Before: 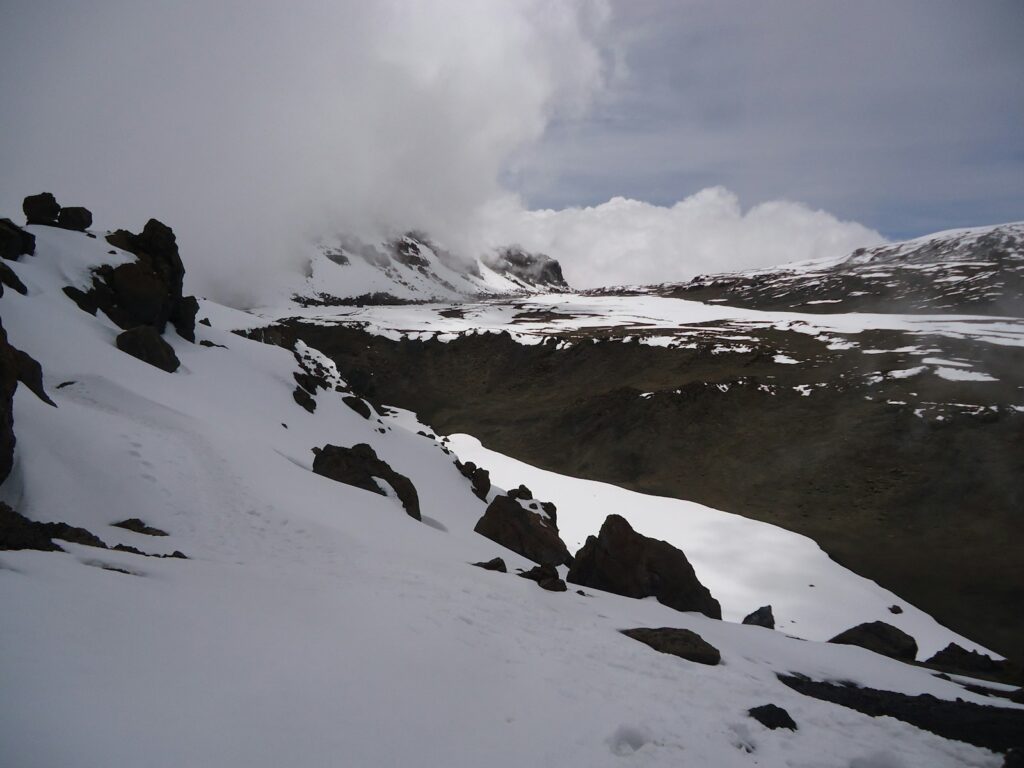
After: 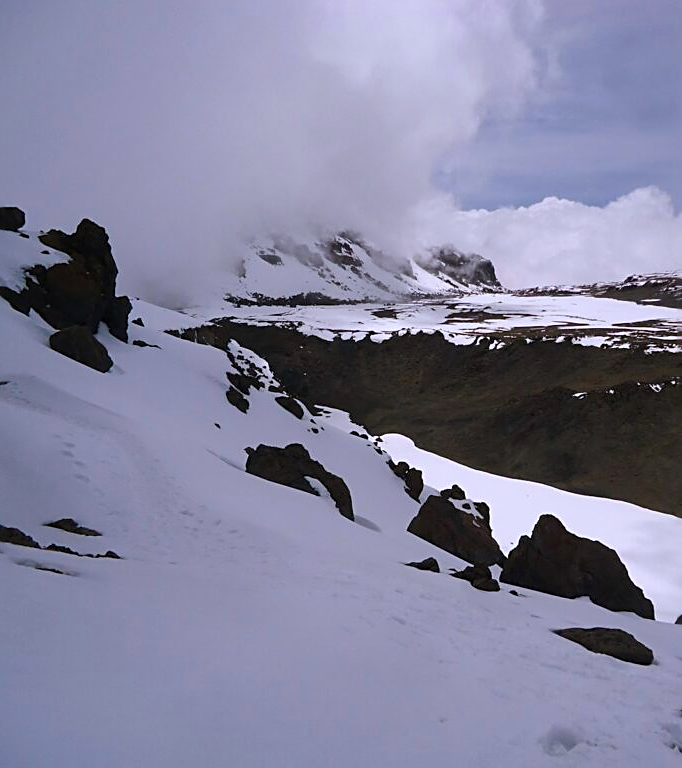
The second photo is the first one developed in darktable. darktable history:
white balance: red 1.004, blue 1.096
crop and rotate: left 6.617%, right 26.717%
sharpen: on, module defaults
color balance rgb: perceptual saturation grading › global saturation 25%, global vibrance 20%
rotate and perspective: automatic cropping off
